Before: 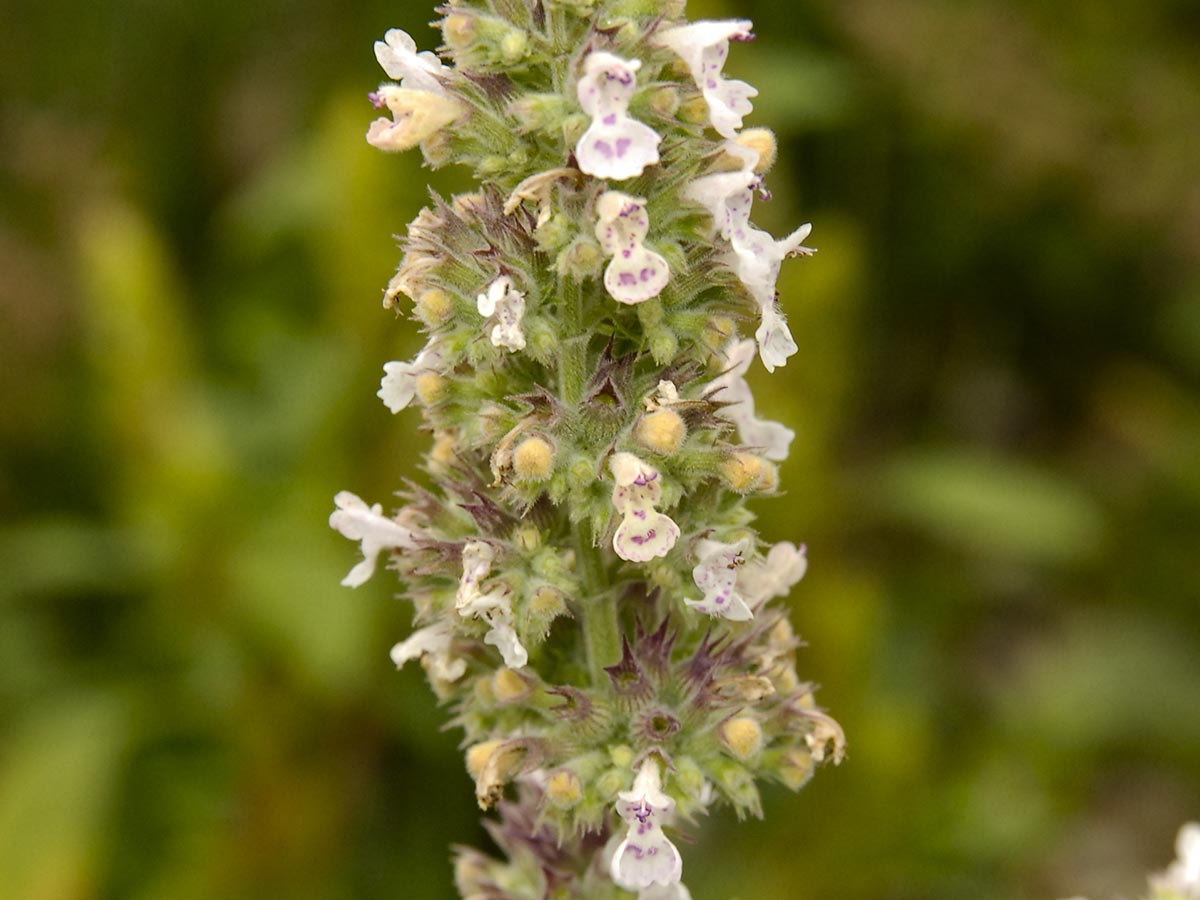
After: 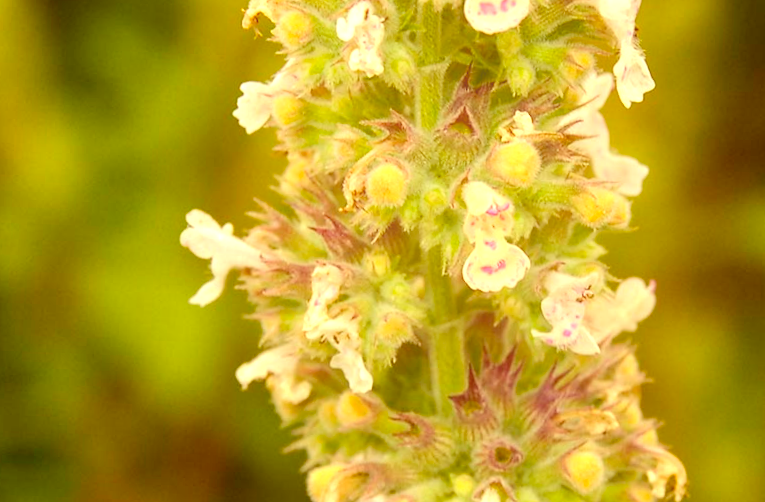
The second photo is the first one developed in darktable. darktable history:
bloom: on, module defaults
color correction: highlights a* 1.12, highlights b* 24.26, shadows a* 15.58, shadows b* 24.26
crop: left 13.312%, top 31.28%, right 24.627%, bottom 15.582%
rotate and perspective: rotation 2.27°, automatic cropping off
exposure: exposure 0.6 EV, compensate highlight preservation false
